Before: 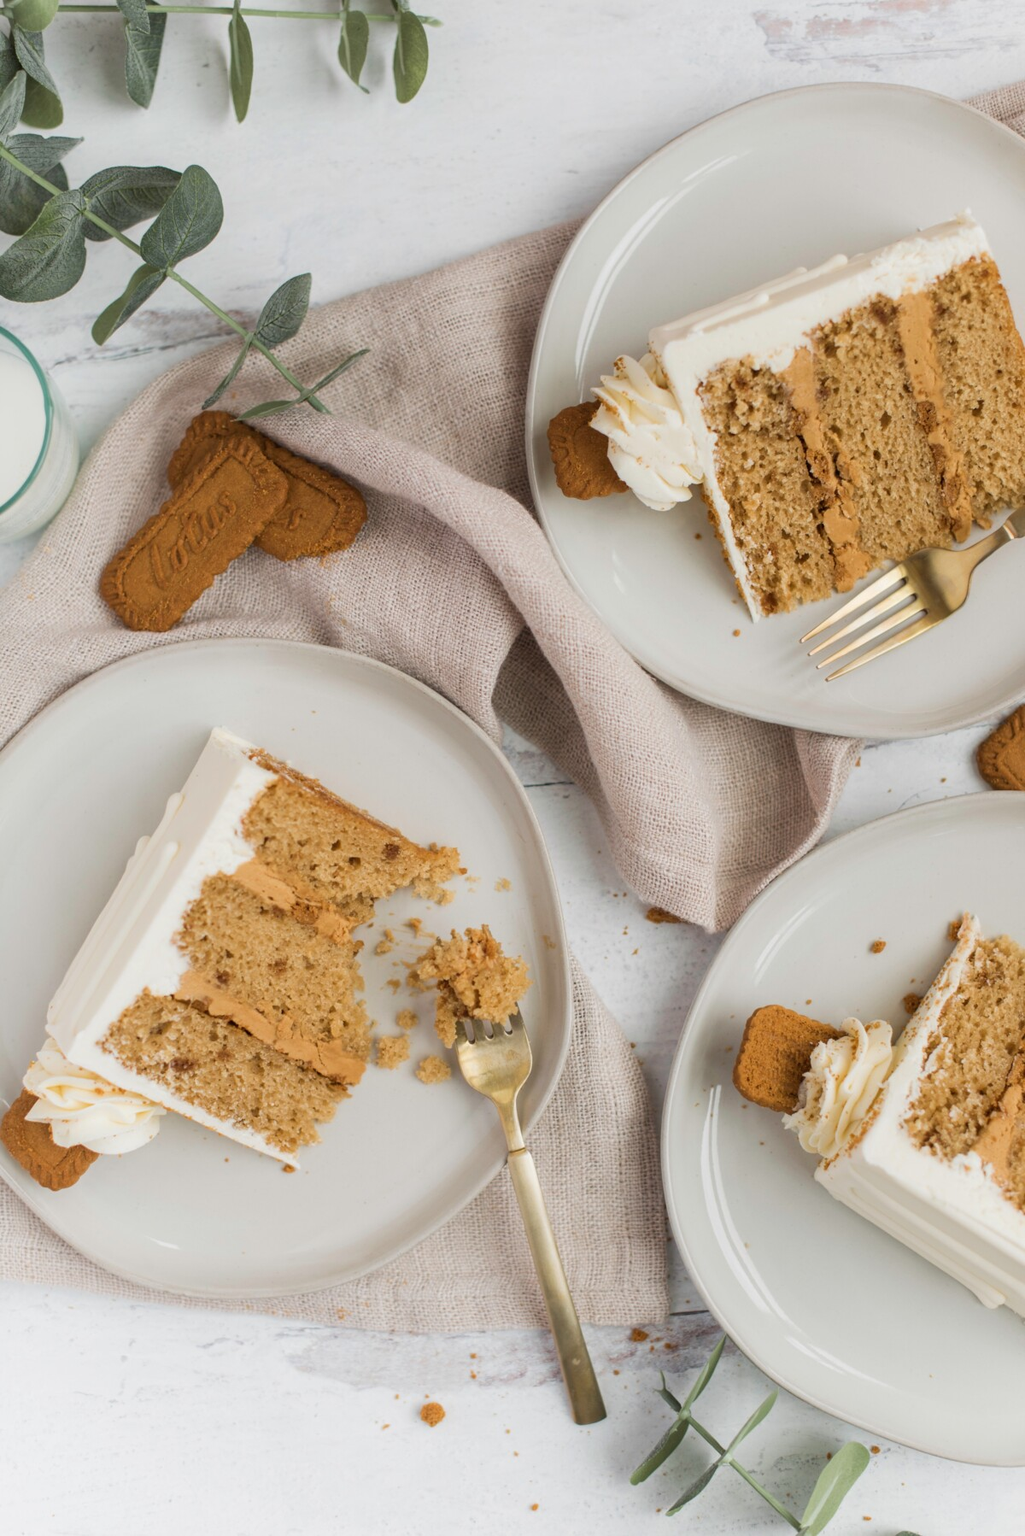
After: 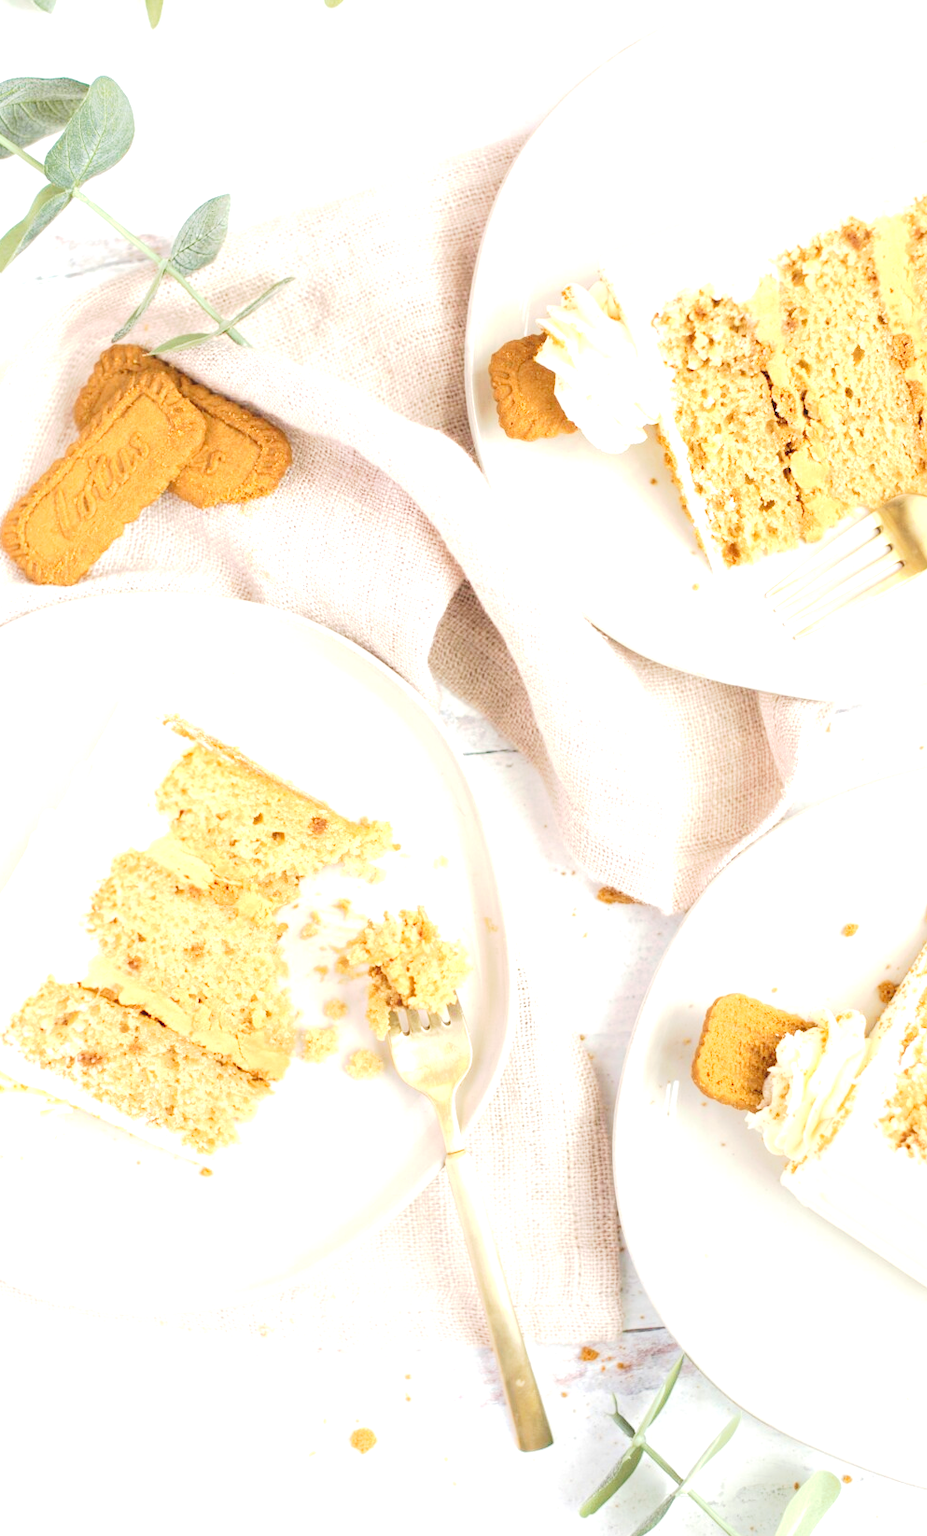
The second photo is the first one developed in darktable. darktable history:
exposure: black level correction 0, exposure 1.7 EV, compensate exposure bias true, compensate highlight preservation false
tone curve: curves: ch0 [(0, 0) (0.003, 0.042) (0.011, 0.043) (0.025, 0.047) (0.044, 0.059) (0.069, 0.07) (0.1, 0.085) (0.136, 0.107) (0.177, 0.139) (0.224, 0.185) (0.277, 0.258) (0.335, 0.34) (0.399, 0.434) (0.468, 0.526) (0.543, 0.623) (0.623, 0.709) (0.709, 0.794) (0.801, 0.866) (0.898, 0.919) (1, 1)], preserve colors none
contrast brightness saturation: brightness 0.15
graduated density: rotation -180°, offset 24.95
crop: left 9.807%, top 6.259%, right 7.334%, bottom 2.177%
velvia: on, module defaults
